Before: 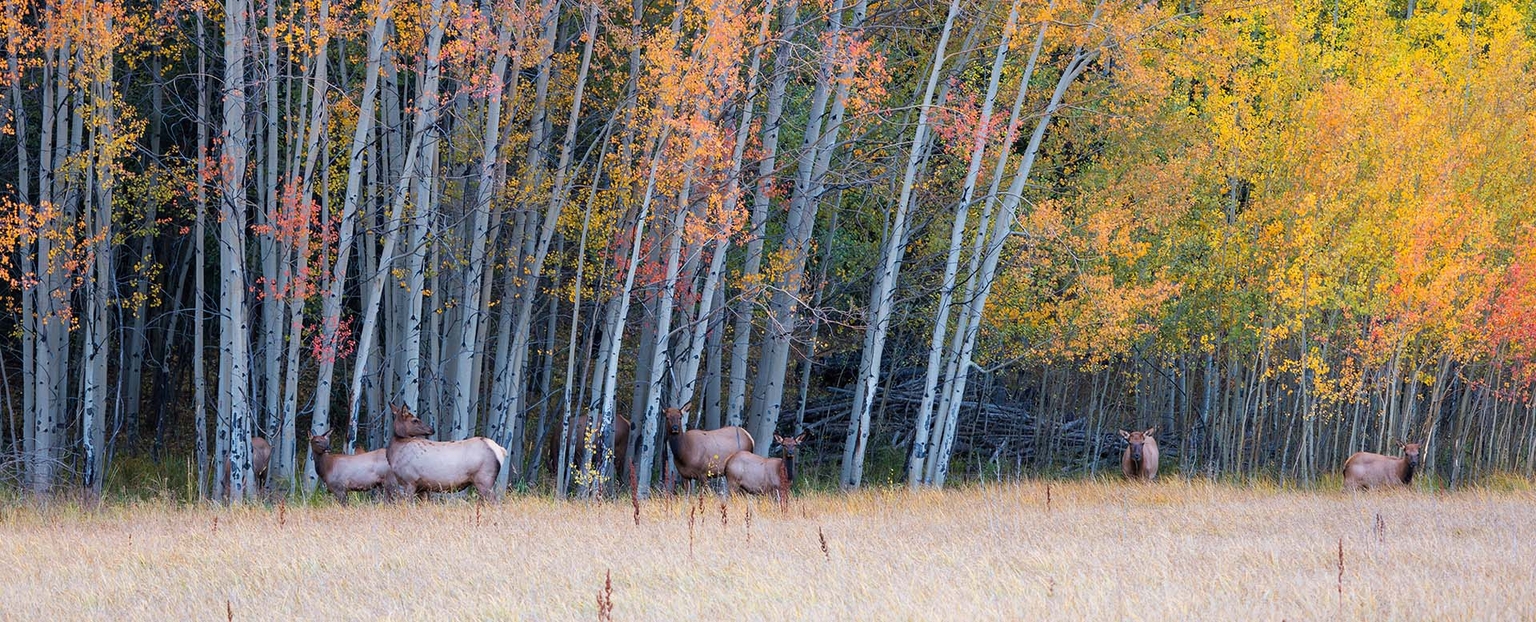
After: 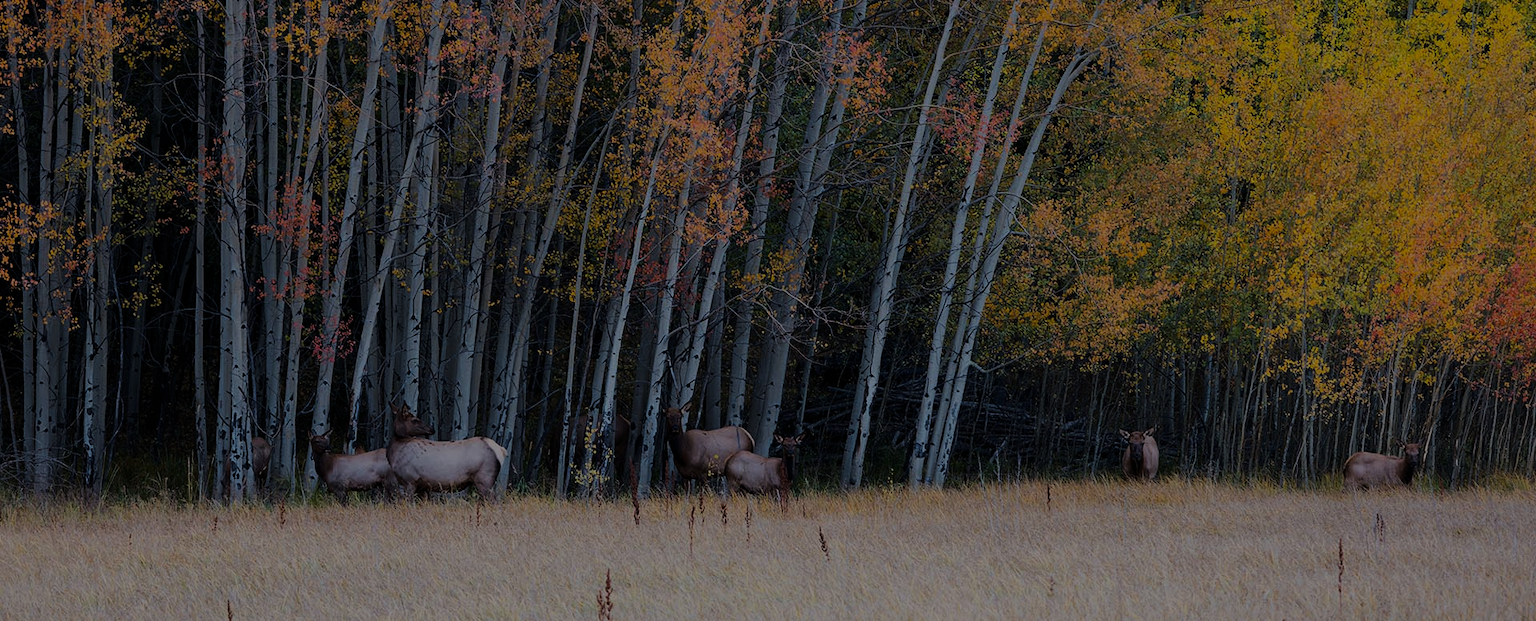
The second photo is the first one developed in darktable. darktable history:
tone curve: curves: ch0 [(0, 0) (0.003, 0.001) (0.011, 0.004) (0.025, 0.013) (0.044, 0.022) (0.069, 0.035) (0.1, 0.053) (0.136, 0.088) (0.177, 0.149) (0.224, 0.213) (0.277, 0.293) (0.335, 0.381) (0.399, 0.463) (0.468, 0.546) (0.543, 0.616) (0.623, 0.693) (0.709, 0.766) (0.801, 0.843) (0.898, 0.921) (1, 1)], color space Lab, linked channels, preserve colors none
exposure: exposure -2.378 EV, compensate exposure bias true, compensate highlight preservation false
